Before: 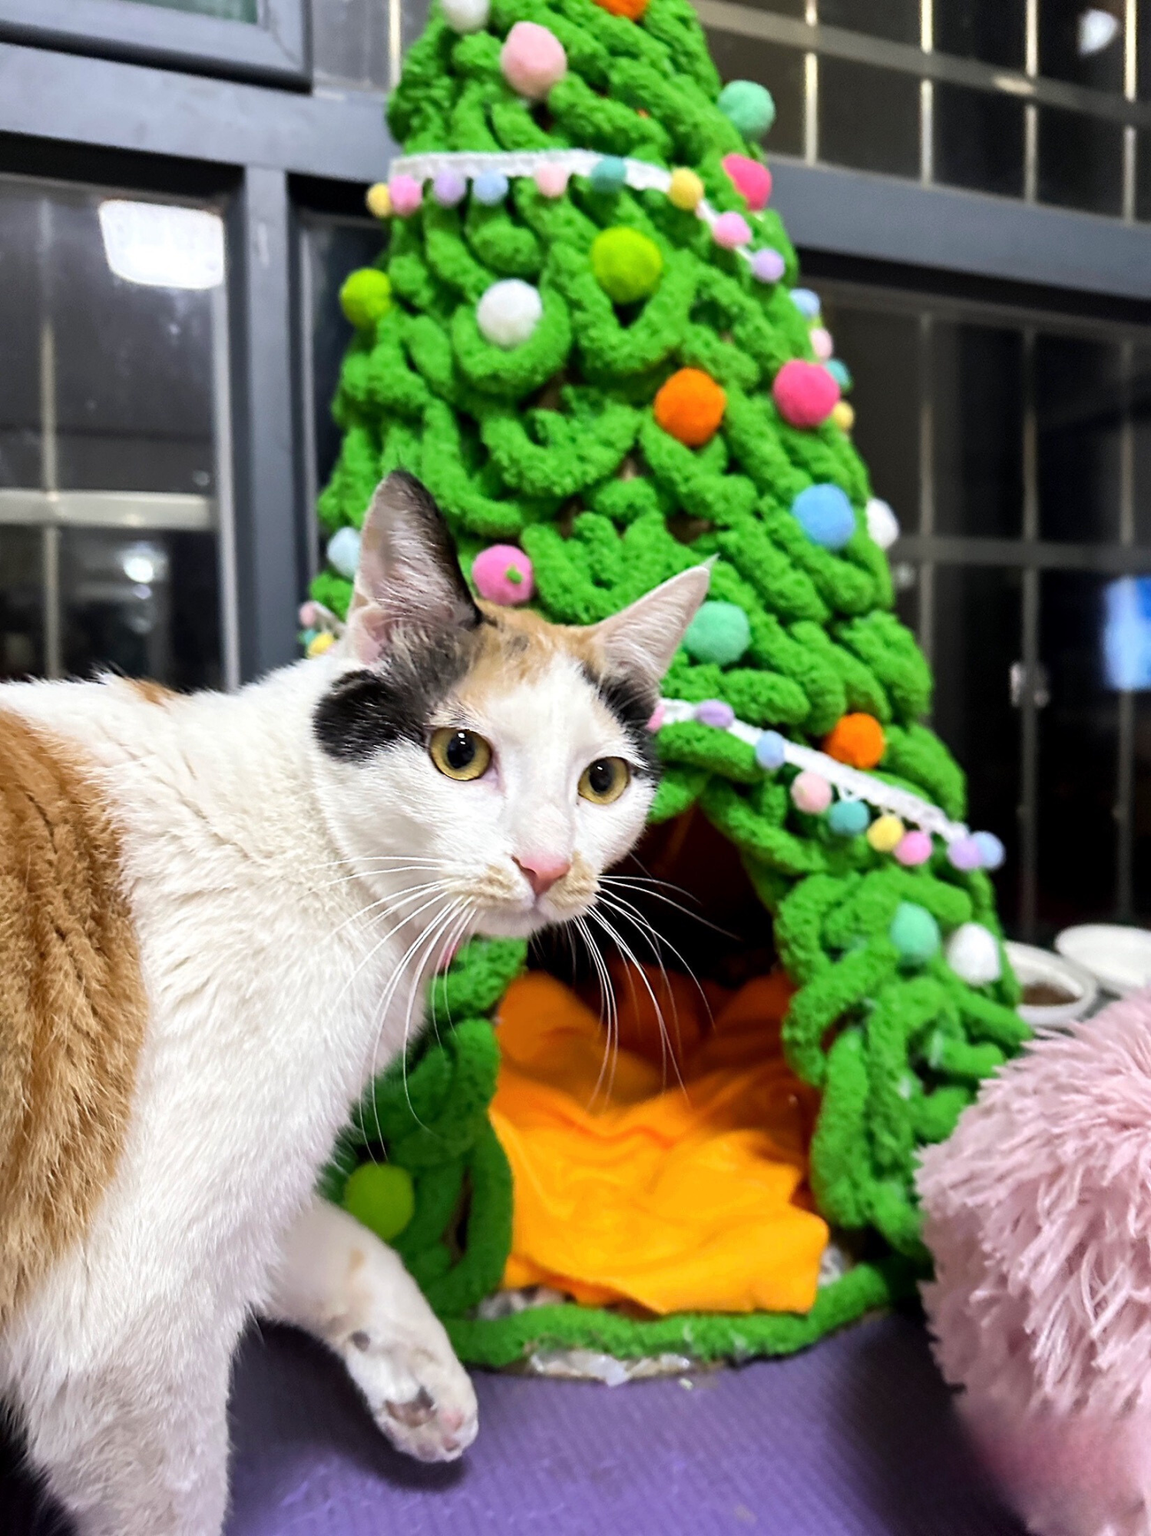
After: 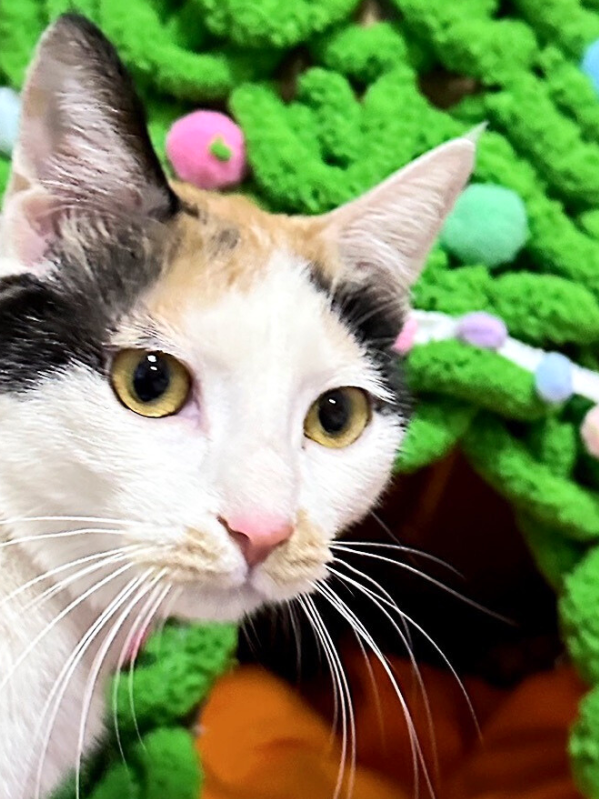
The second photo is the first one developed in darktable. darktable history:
crop: left 30%, top 30%, right 30%, bottom 30%
tone equalizer: on, module defaults
contrast brightness saturation: contrast 0.15, brightness 0.05
